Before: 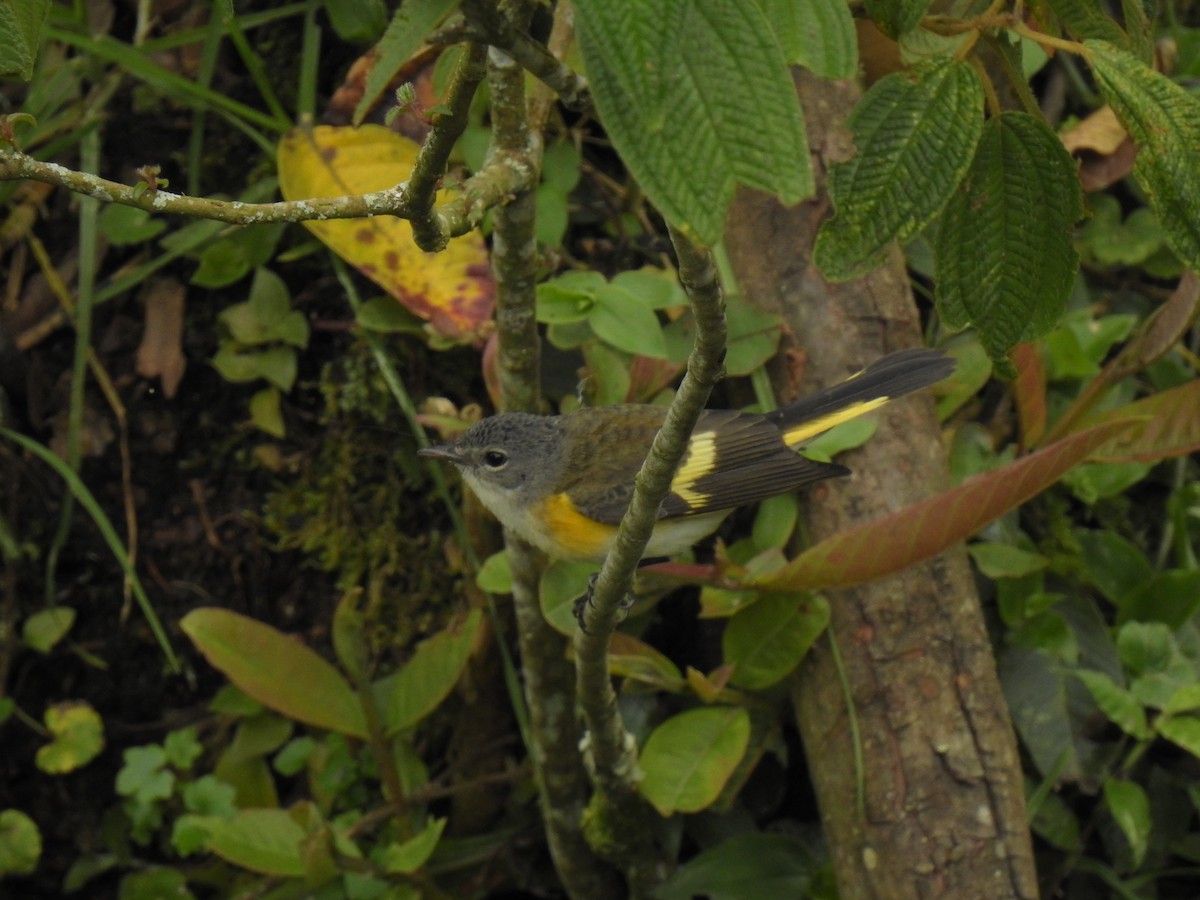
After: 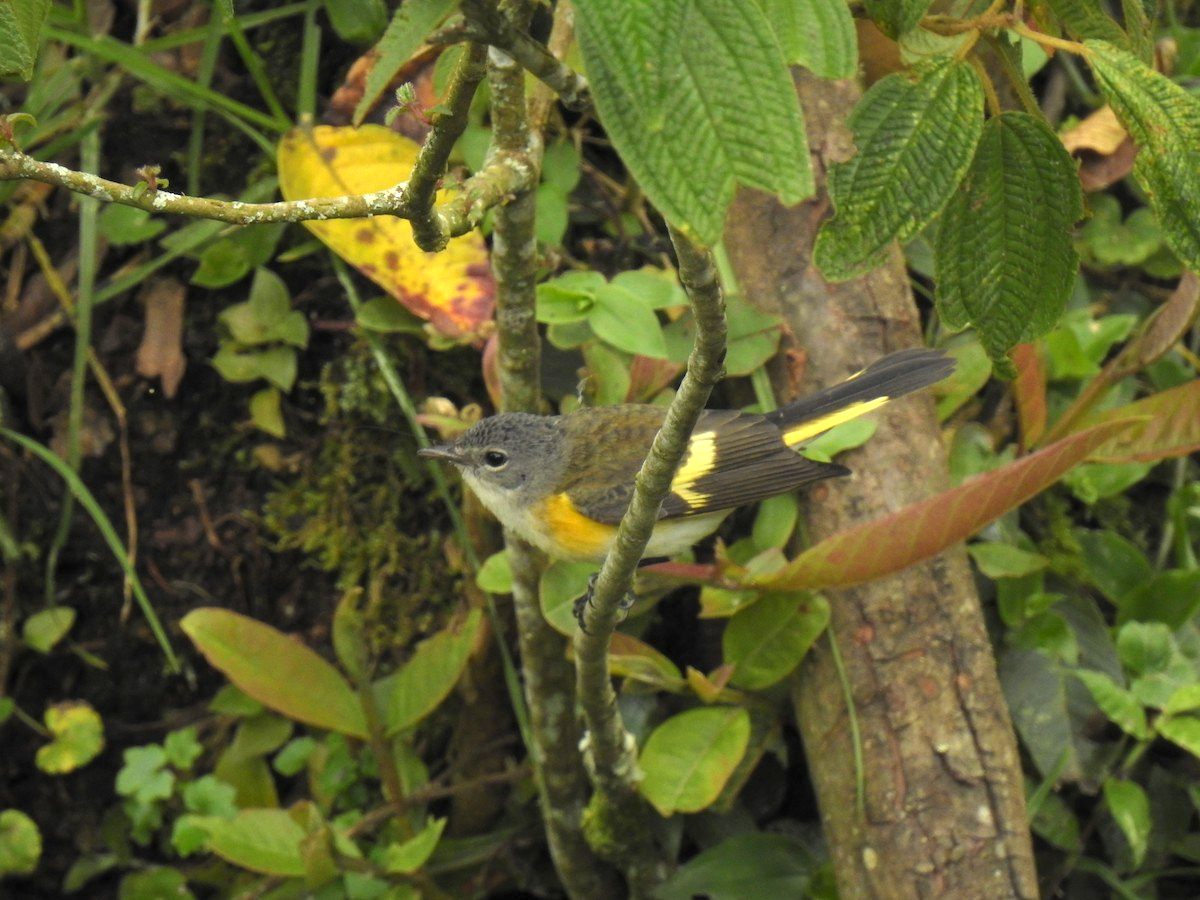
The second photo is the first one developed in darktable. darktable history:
exposure: exposure 1.161 EV, compensate exposure bias true, compensate highlight preservation false
